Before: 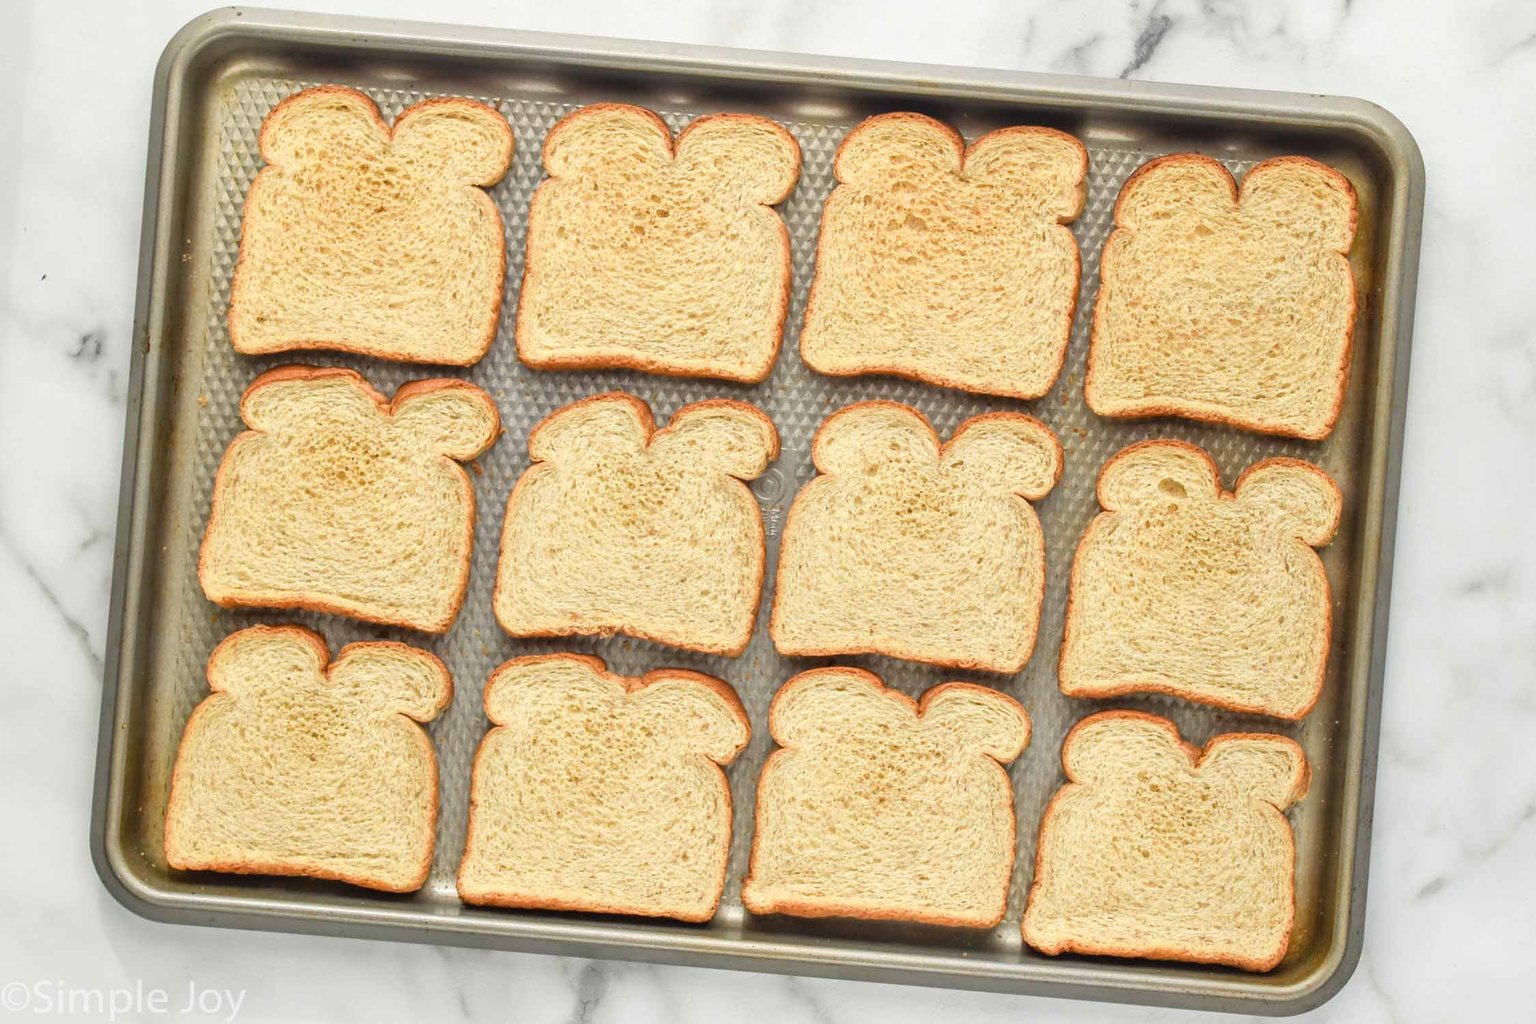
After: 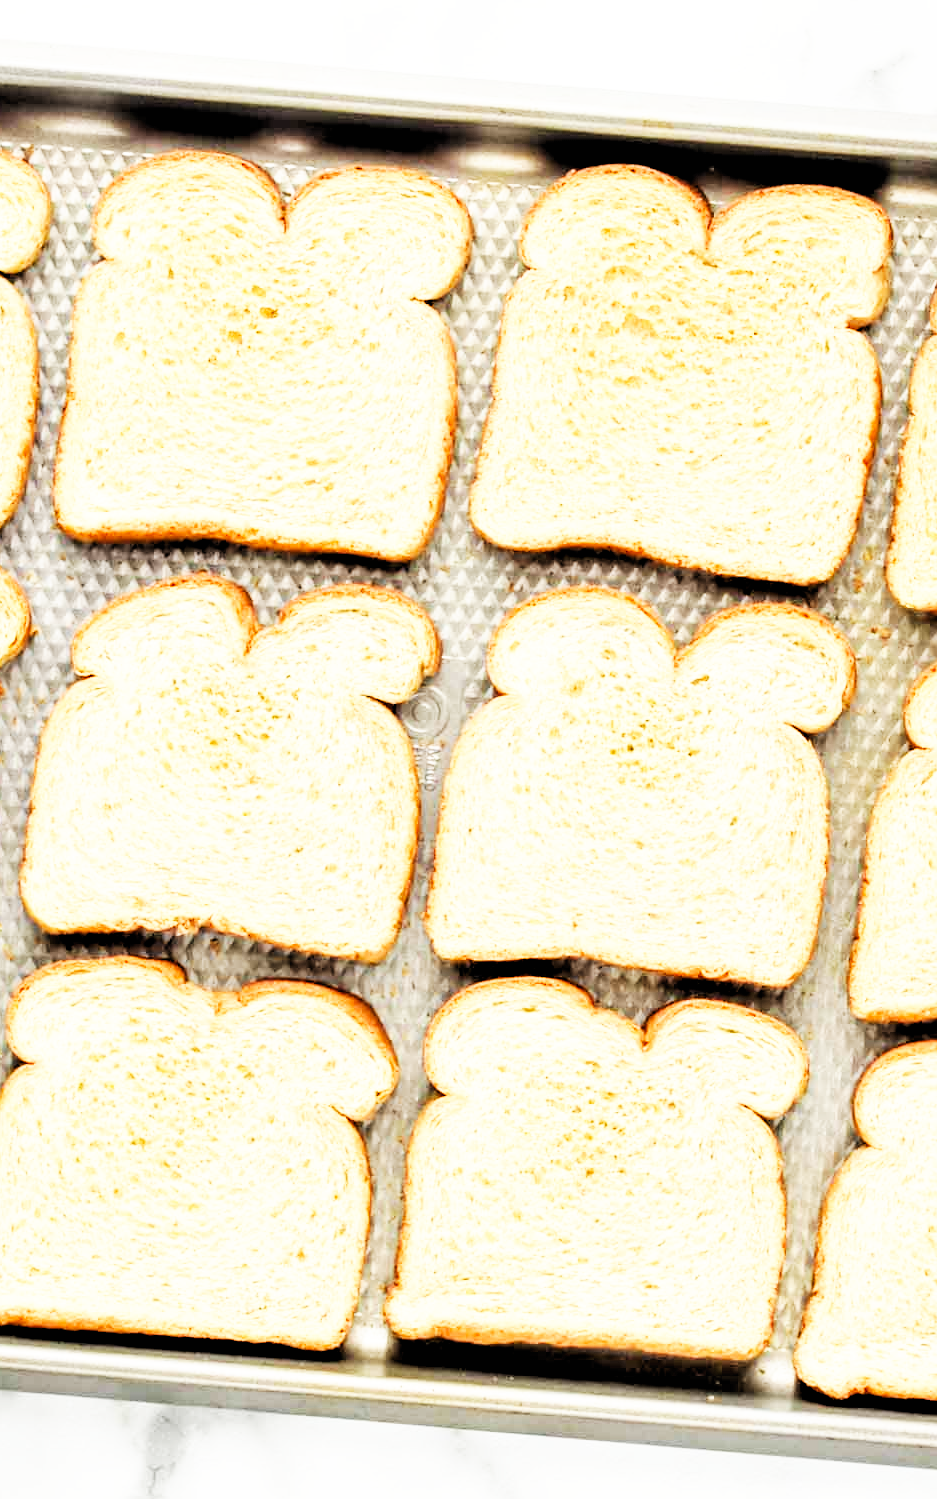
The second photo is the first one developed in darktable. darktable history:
rgb levels: levels [[0.034, 0.472, 0.904], [0, 0.5, 1], [0, 0.5, 1]]
crop: left 31.229%, right 27.105%
base curve: curves: ch0 [(0, 0) (0.007, 0.004) (0.027, 0.03) (0.046, 0.07) (0.207, 0.54) (0.442, 0.872) (0.673, 0.972) (1, 1)], preserve colors none
